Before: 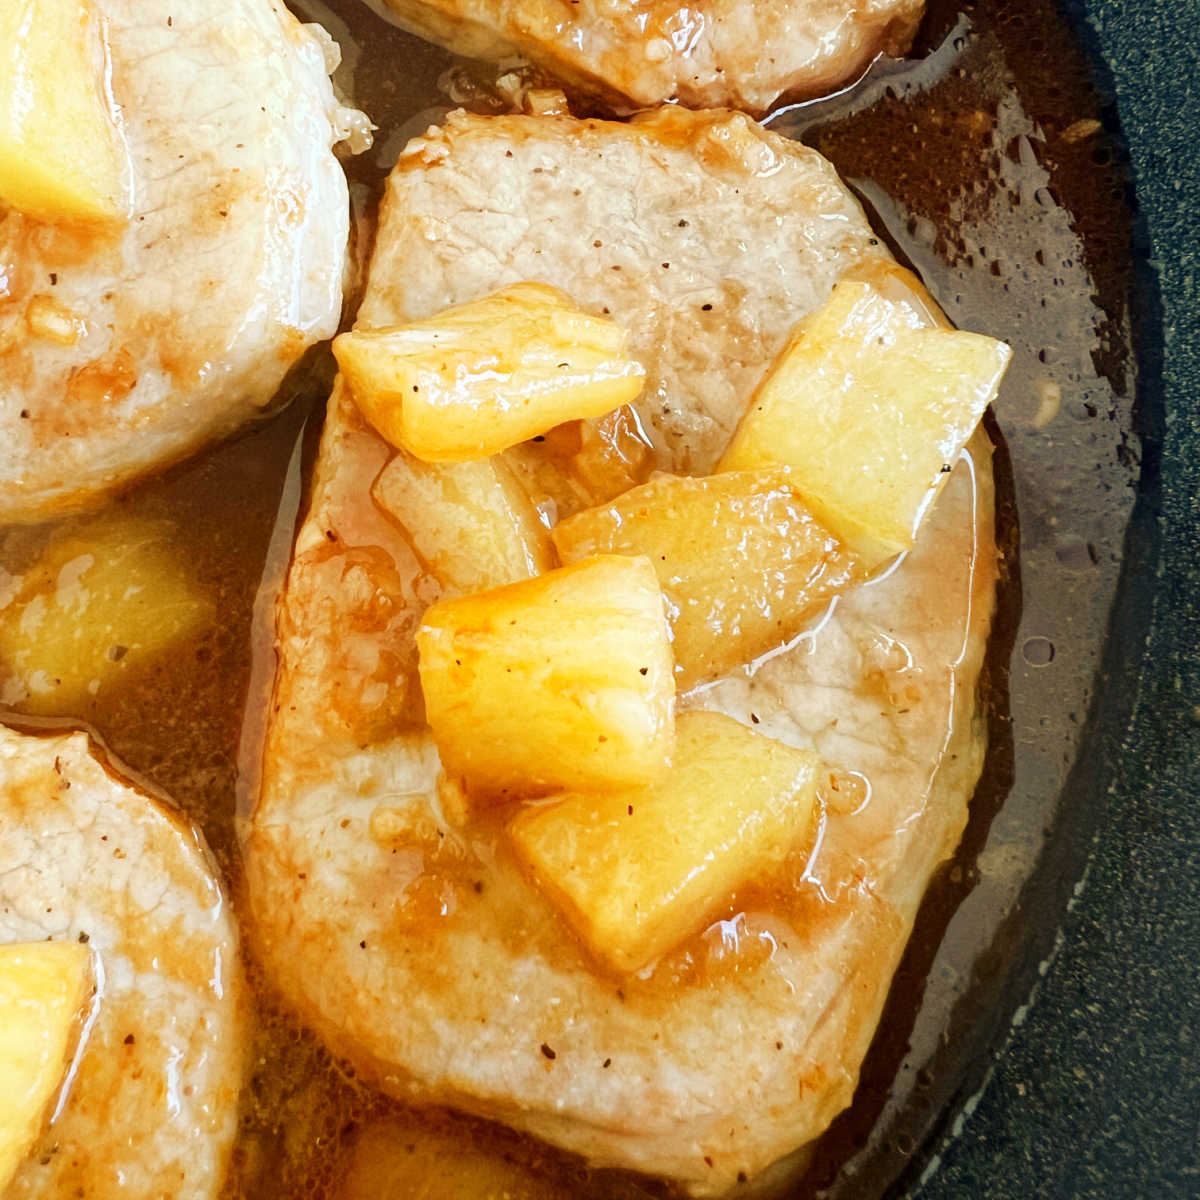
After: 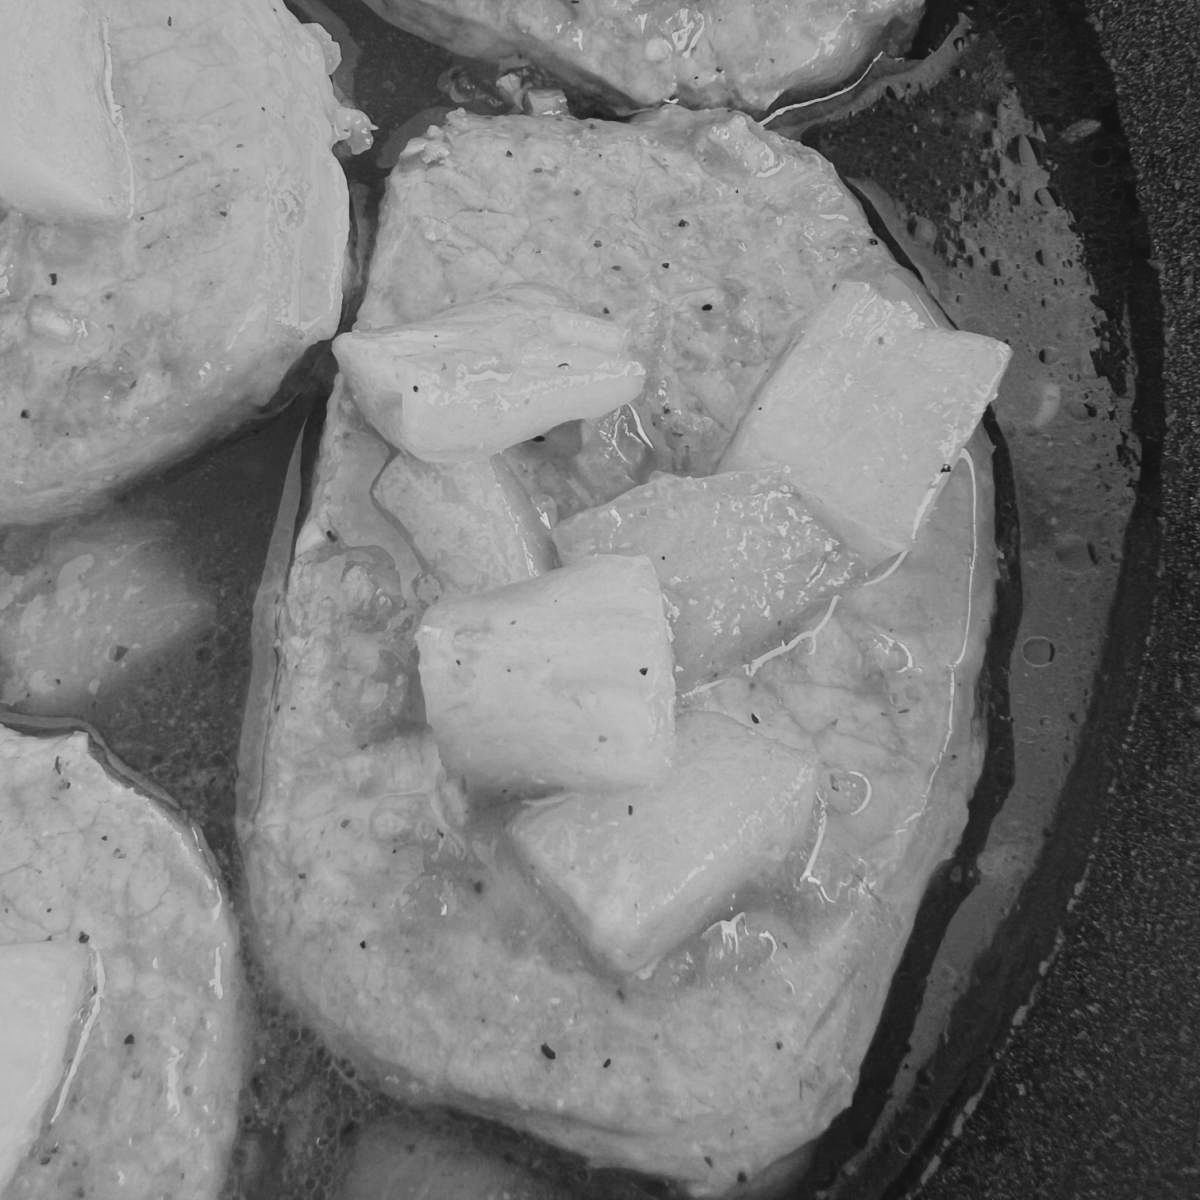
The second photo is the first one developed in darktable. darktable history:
monochrome: a 79.32, b 81.83, size 1.1
lowpass: radius 0.1, contrast 0.85, saturation 1.1, unbound 0
